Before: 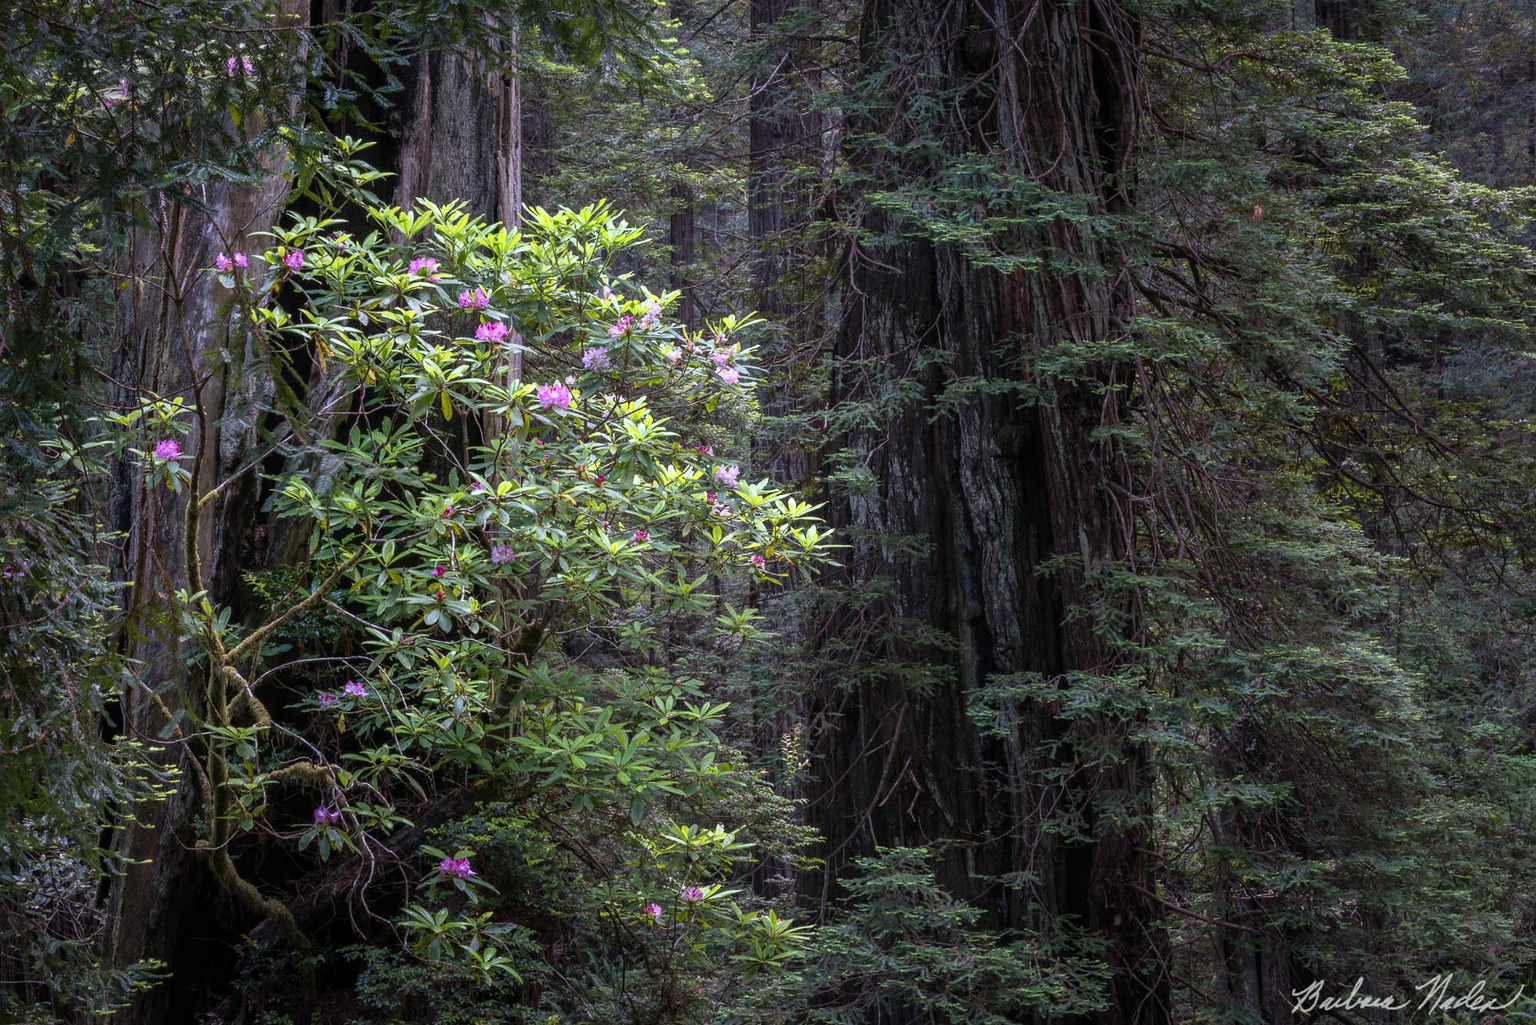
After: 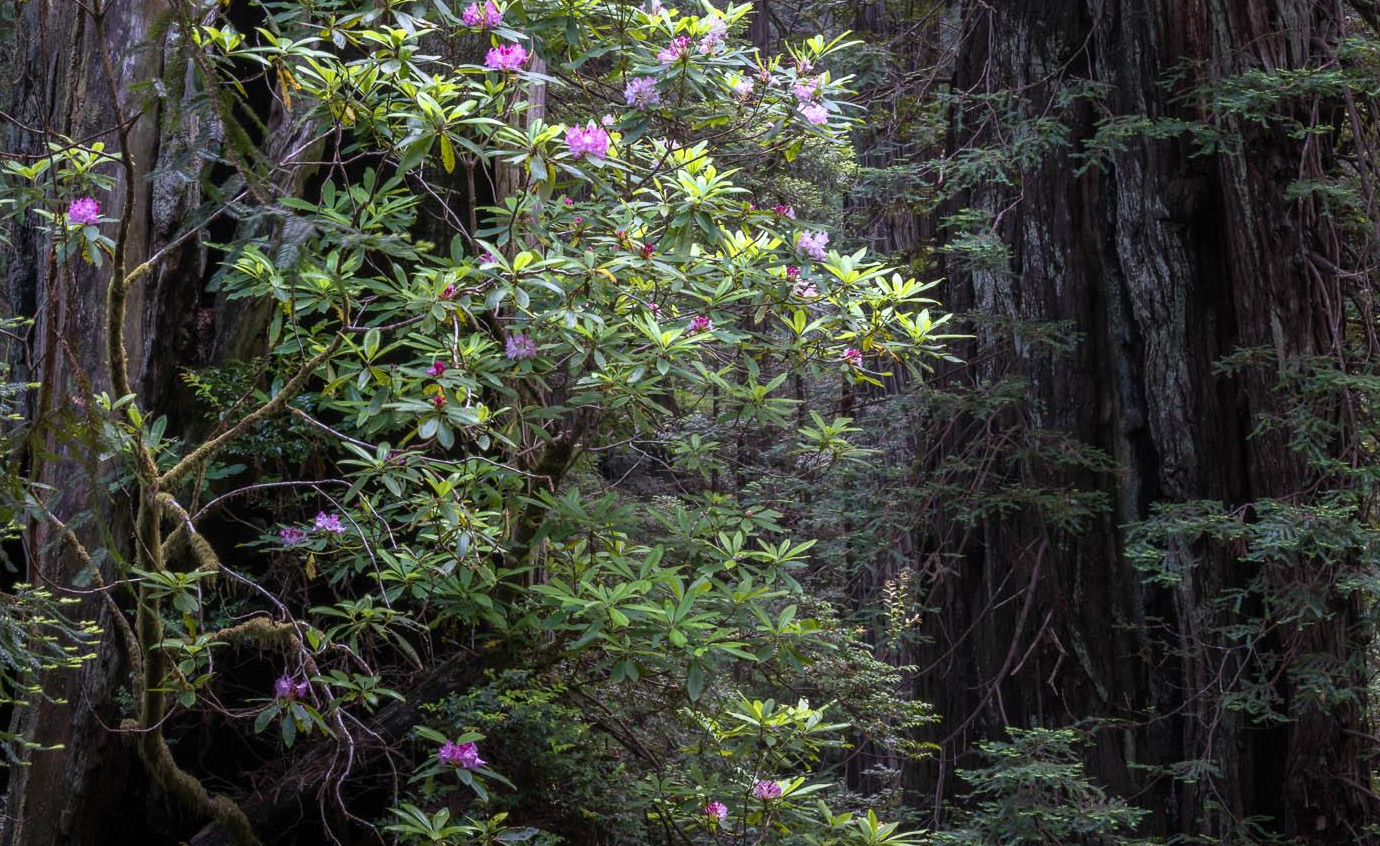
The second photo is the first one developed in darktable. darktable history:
crop: left 6.722%, top 28.139%, right 24.275%, bottom 8.467%
